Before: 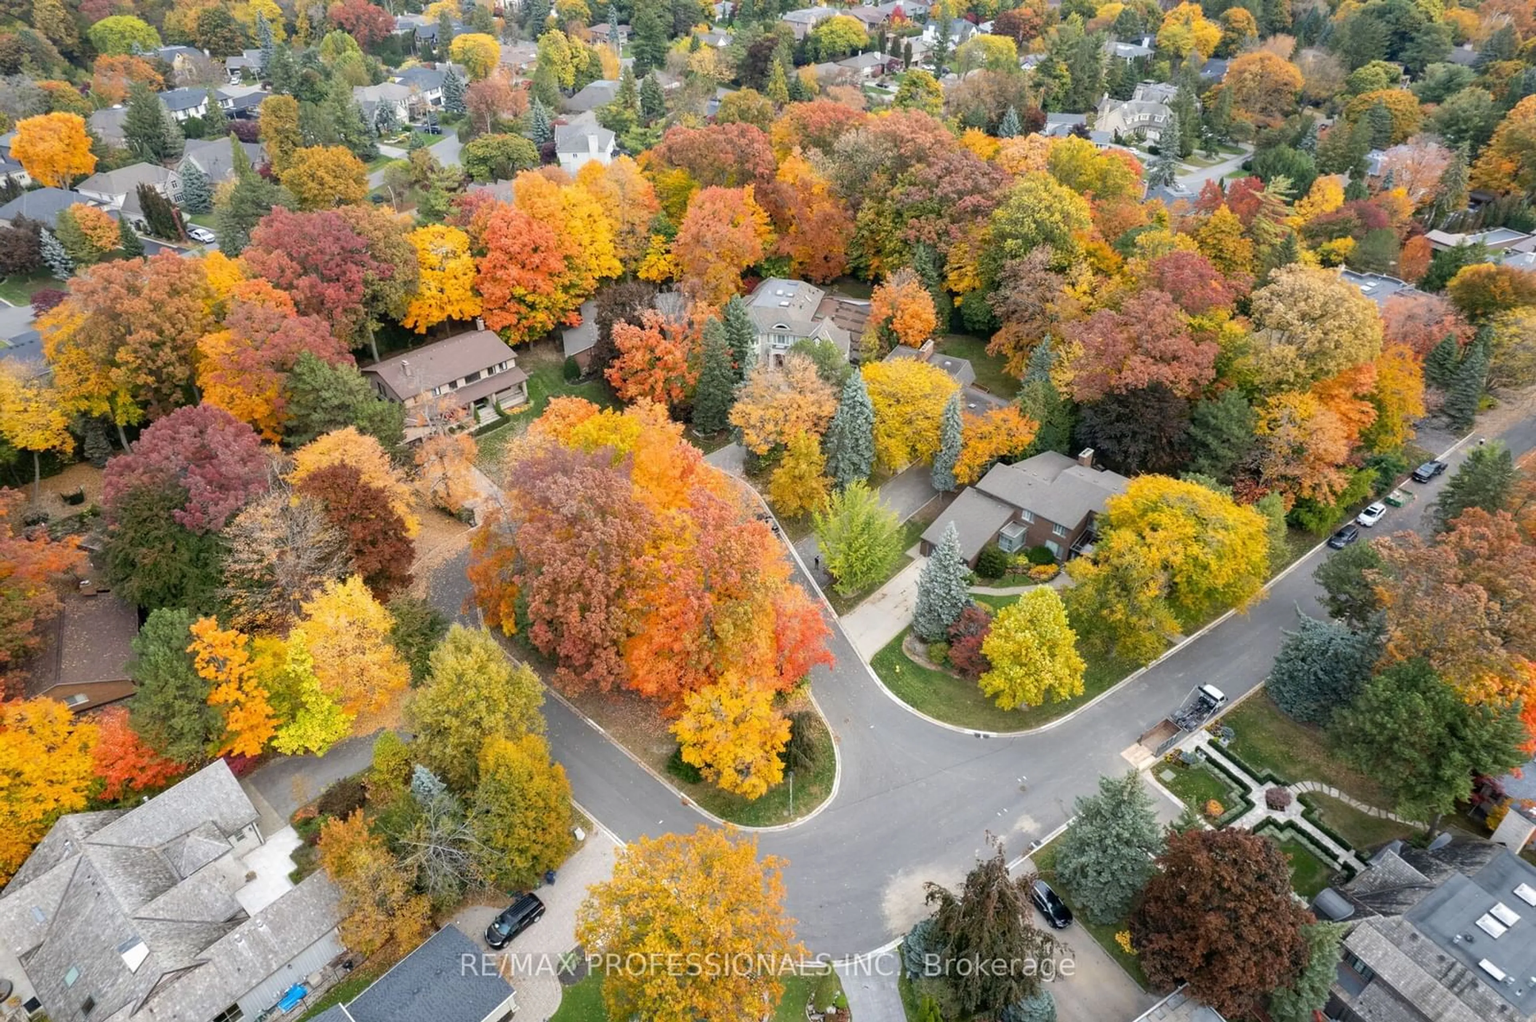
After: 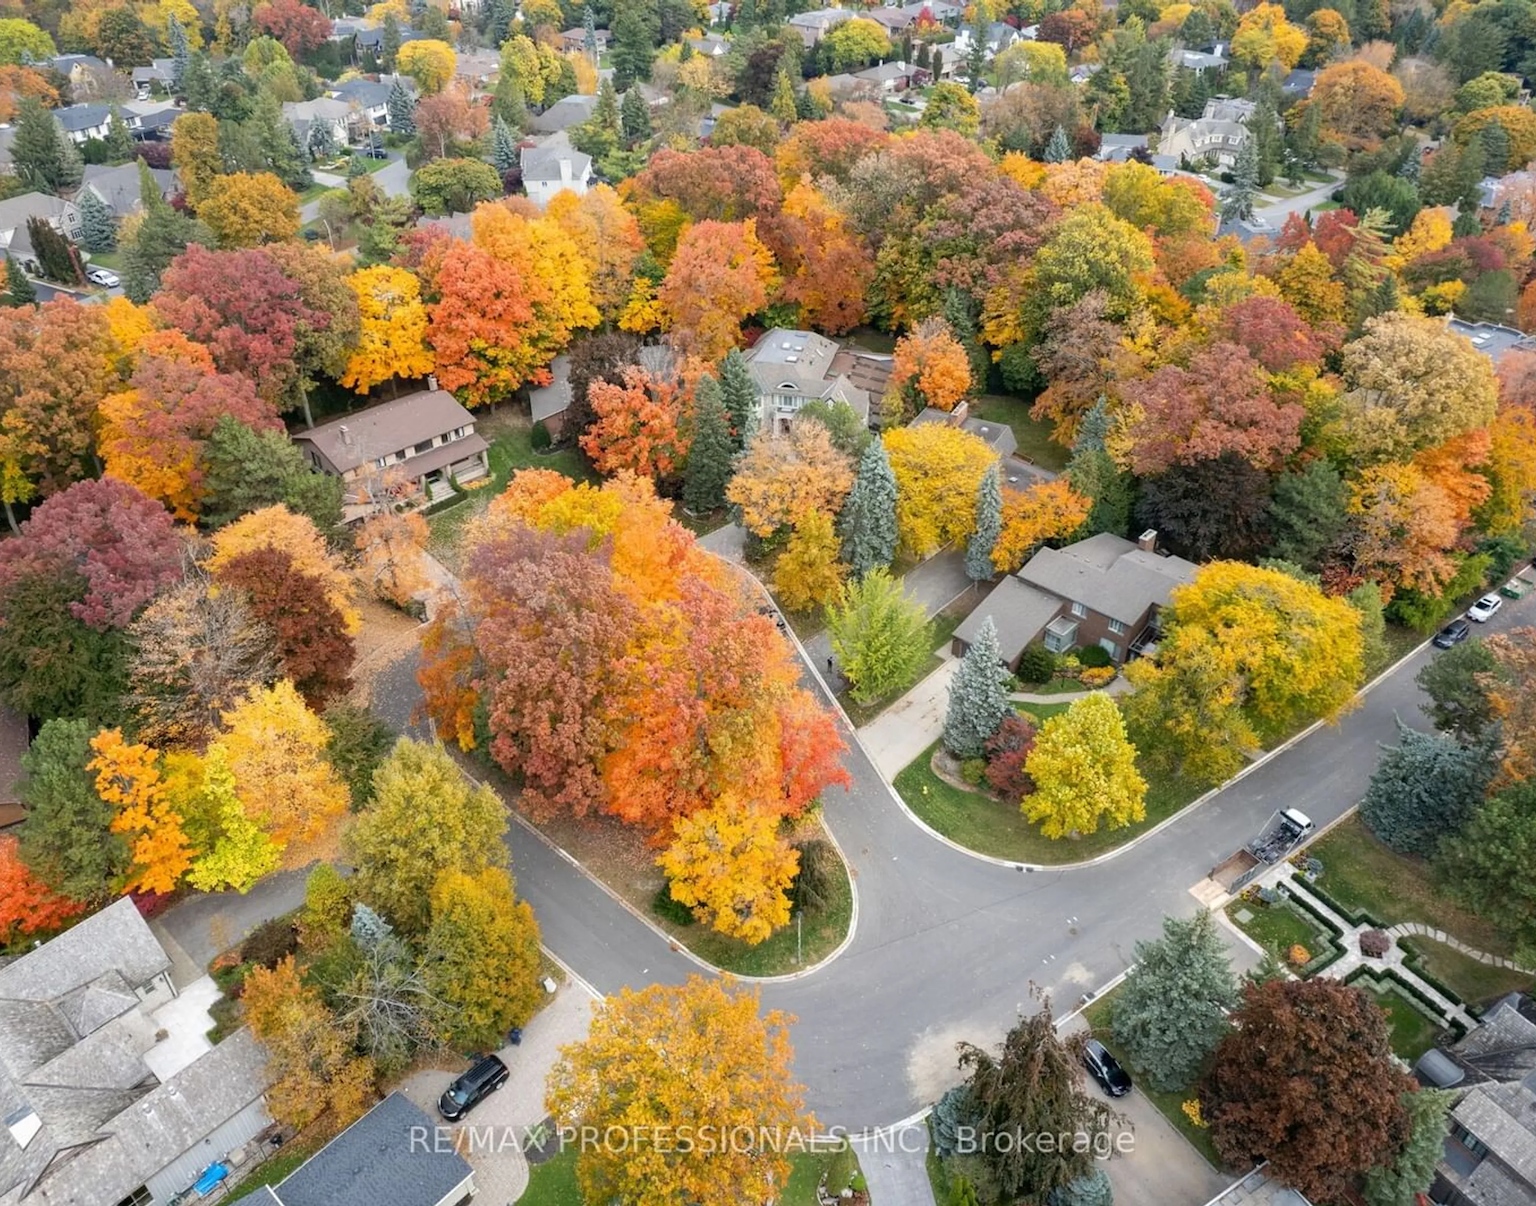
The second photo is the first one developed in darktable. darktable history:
crop: left 7.424%, right 7.854%
